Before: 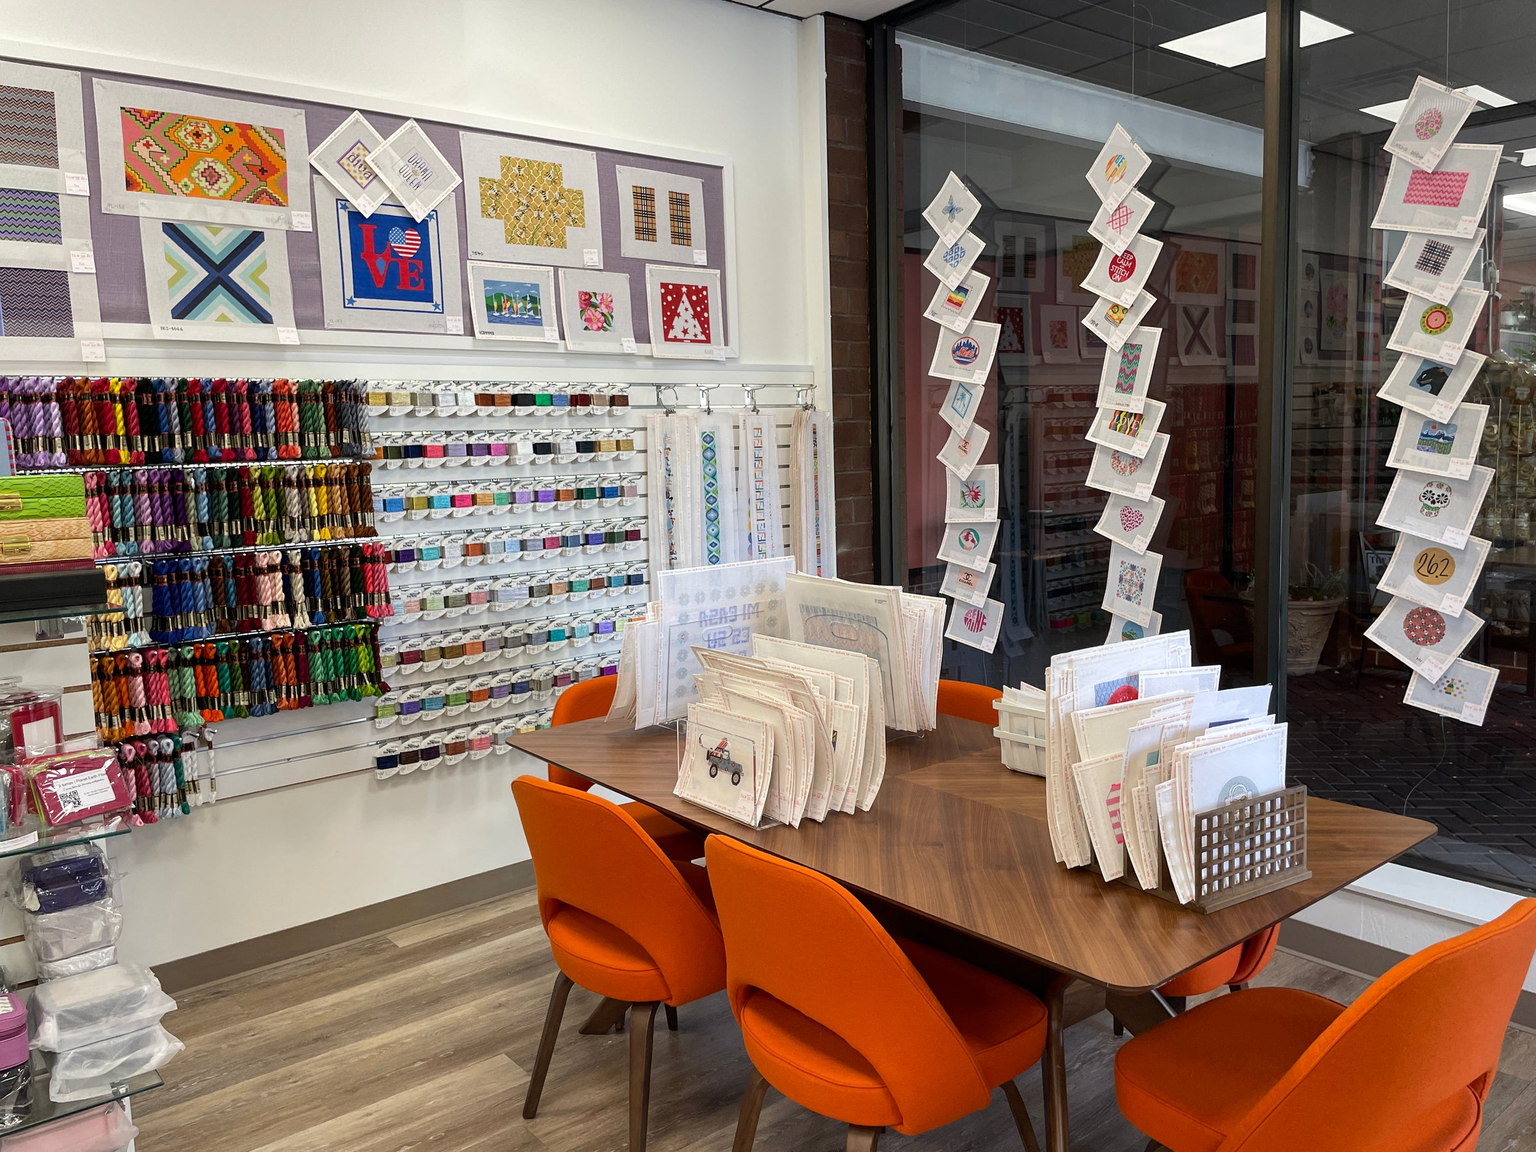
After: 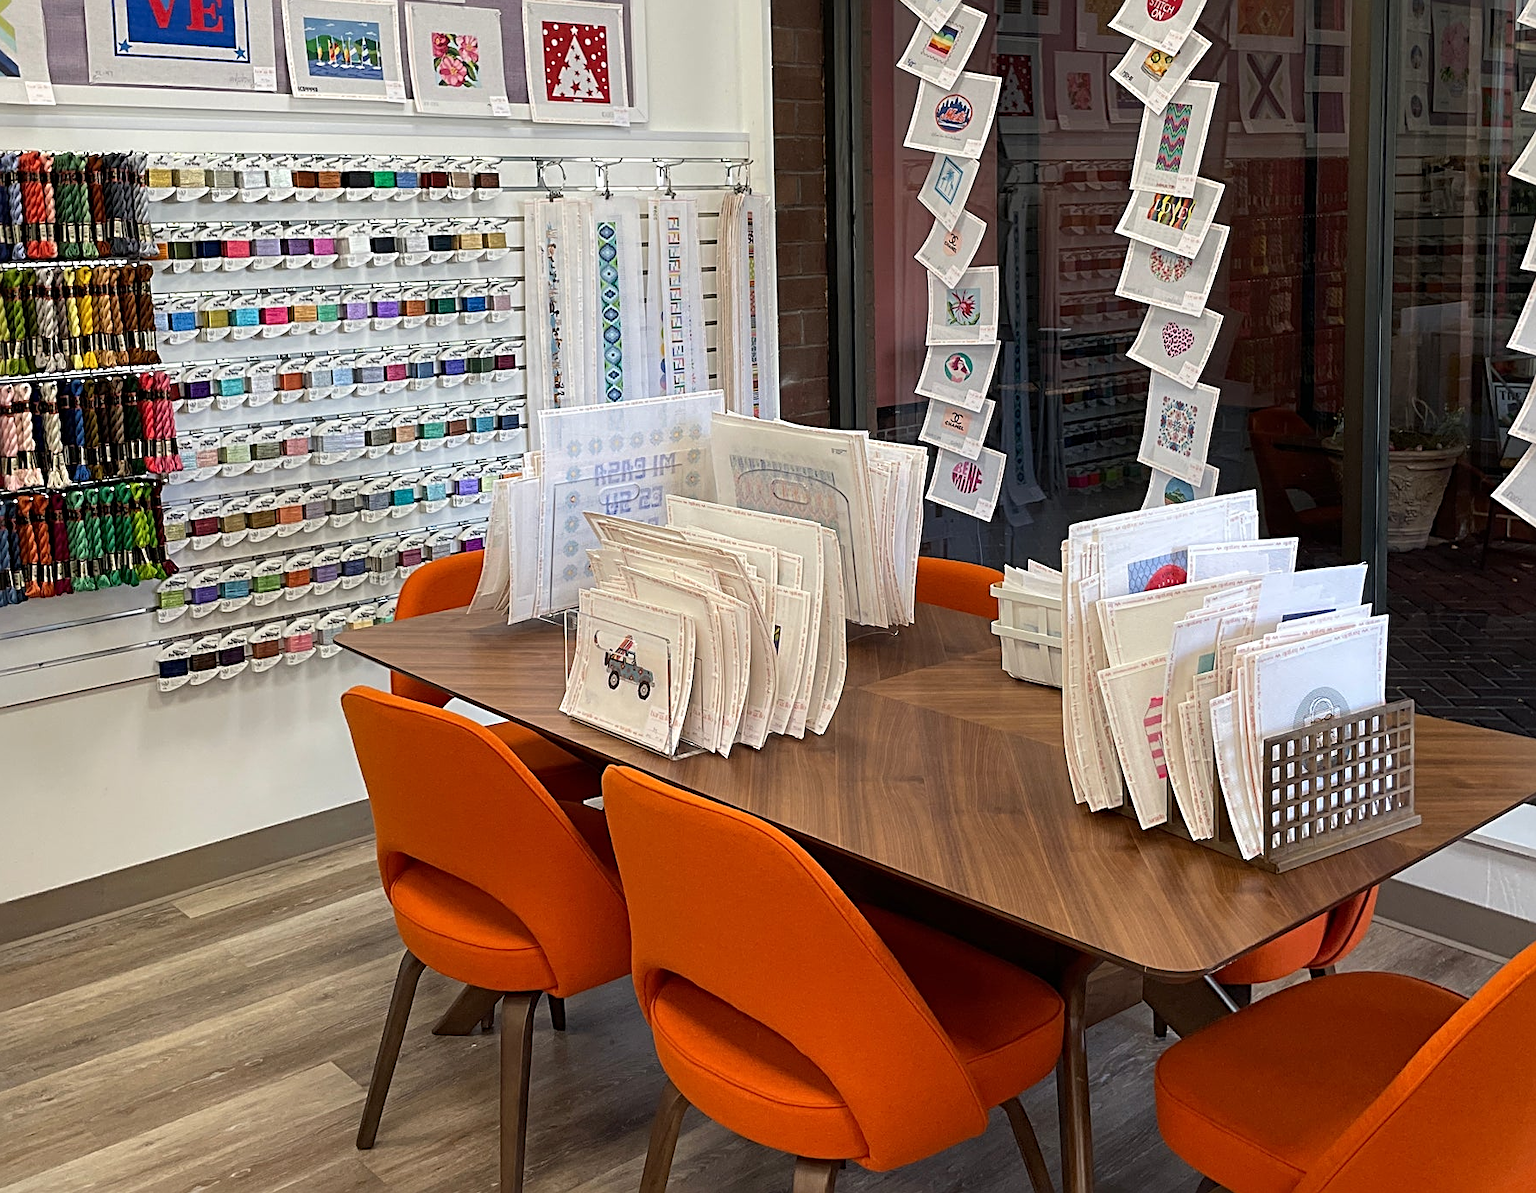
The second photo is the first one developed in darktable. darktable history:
crop: left 16.859%, top 23.207%, right 8.976%
sharpen: radius 3.137
